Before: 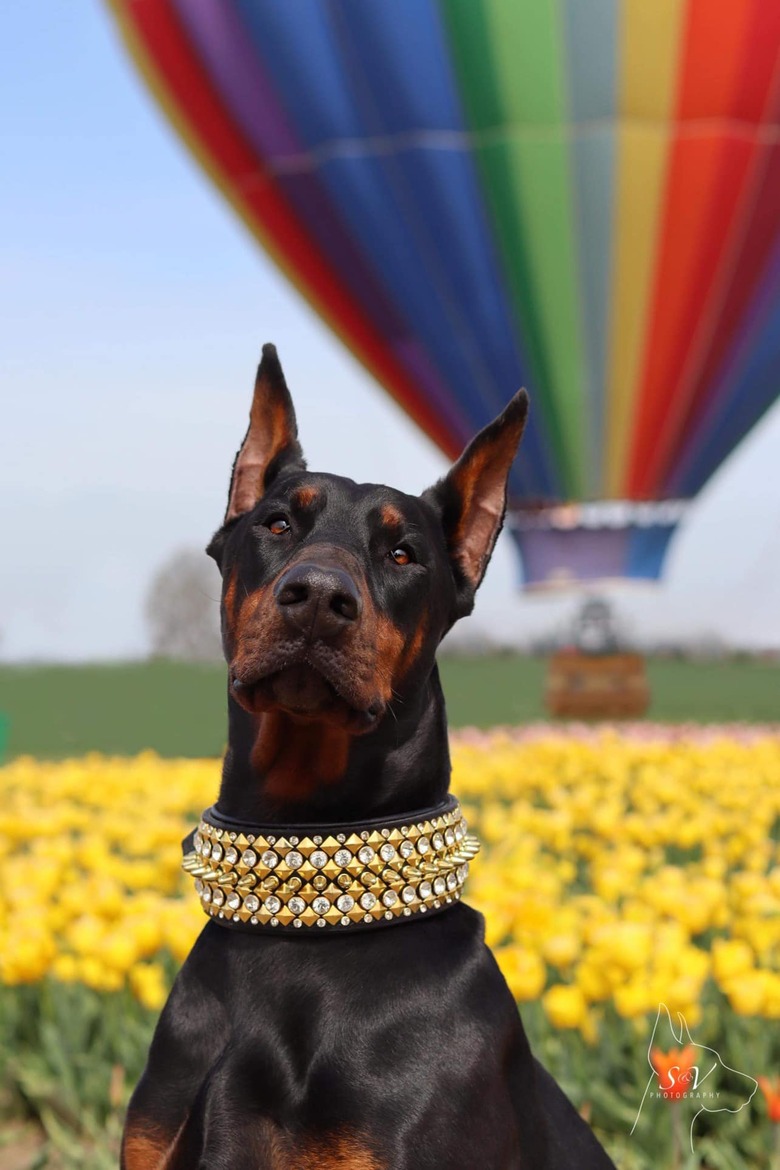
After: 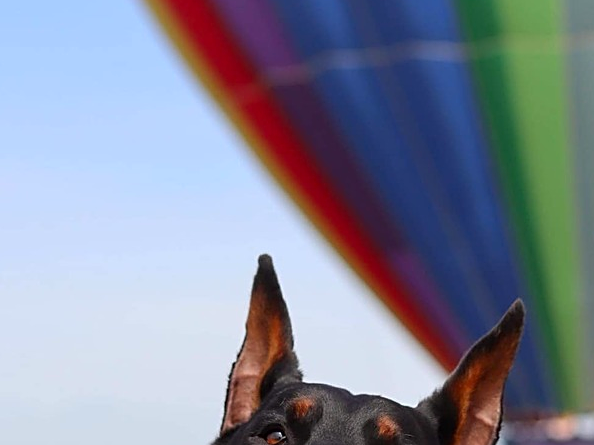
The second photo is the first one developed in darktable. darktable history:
crop: left 0.579%, top 7.627%, right 23.167%, bottom 54.275%
contrast brightness saturation: saturation 0.1
sharpen: on, module defaults
